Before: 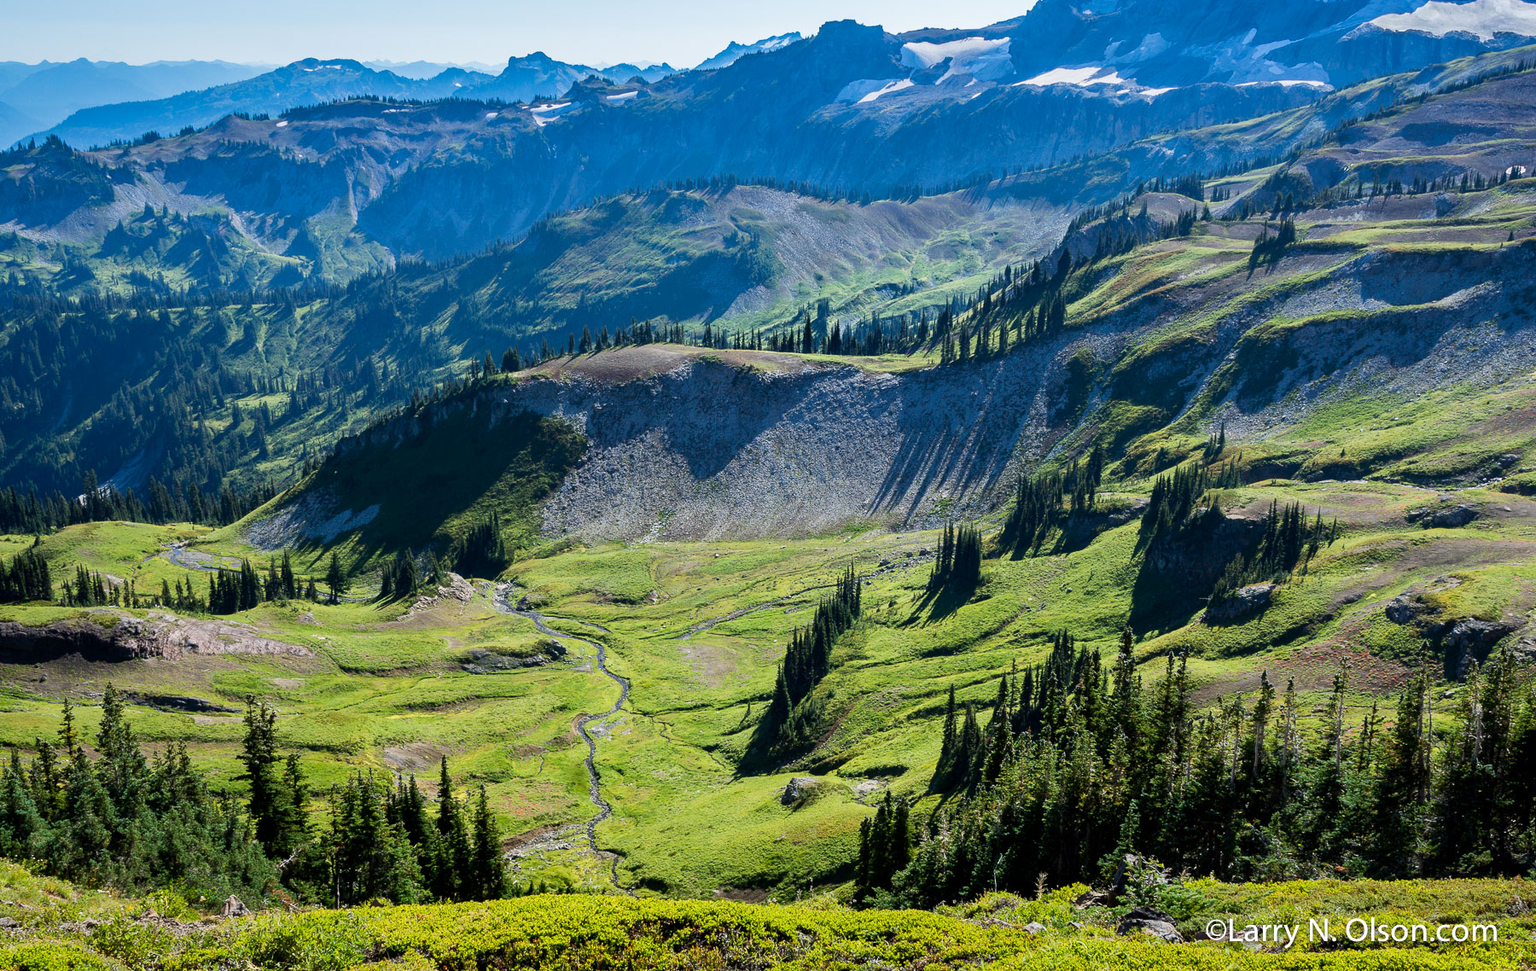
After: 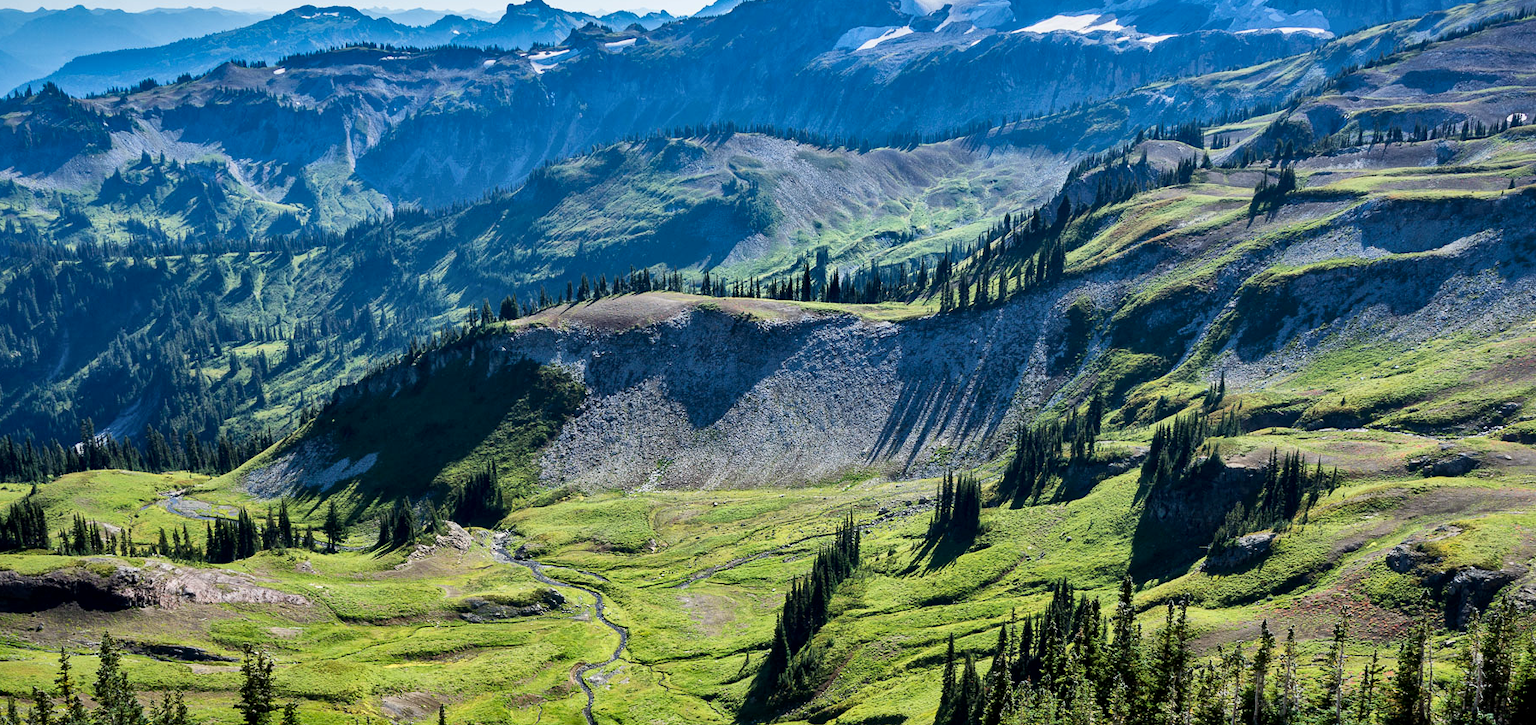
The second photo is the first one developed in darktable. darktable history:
local contrast: mode bilateral grid, contrast 20, coarseness 51, detail 149%, midtone range 0.2
shadows and highlights: soften with gaussian
crop: left 0.246%, top 5.511%, bottom 19.893%
